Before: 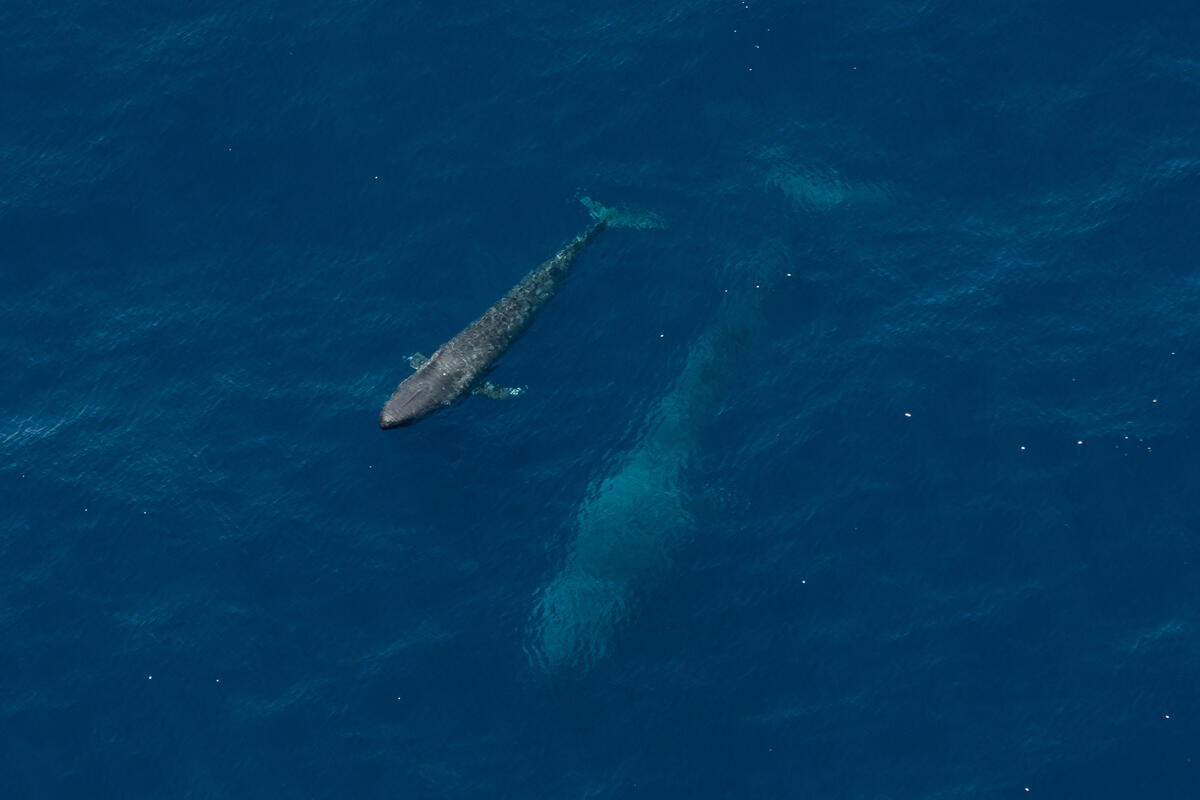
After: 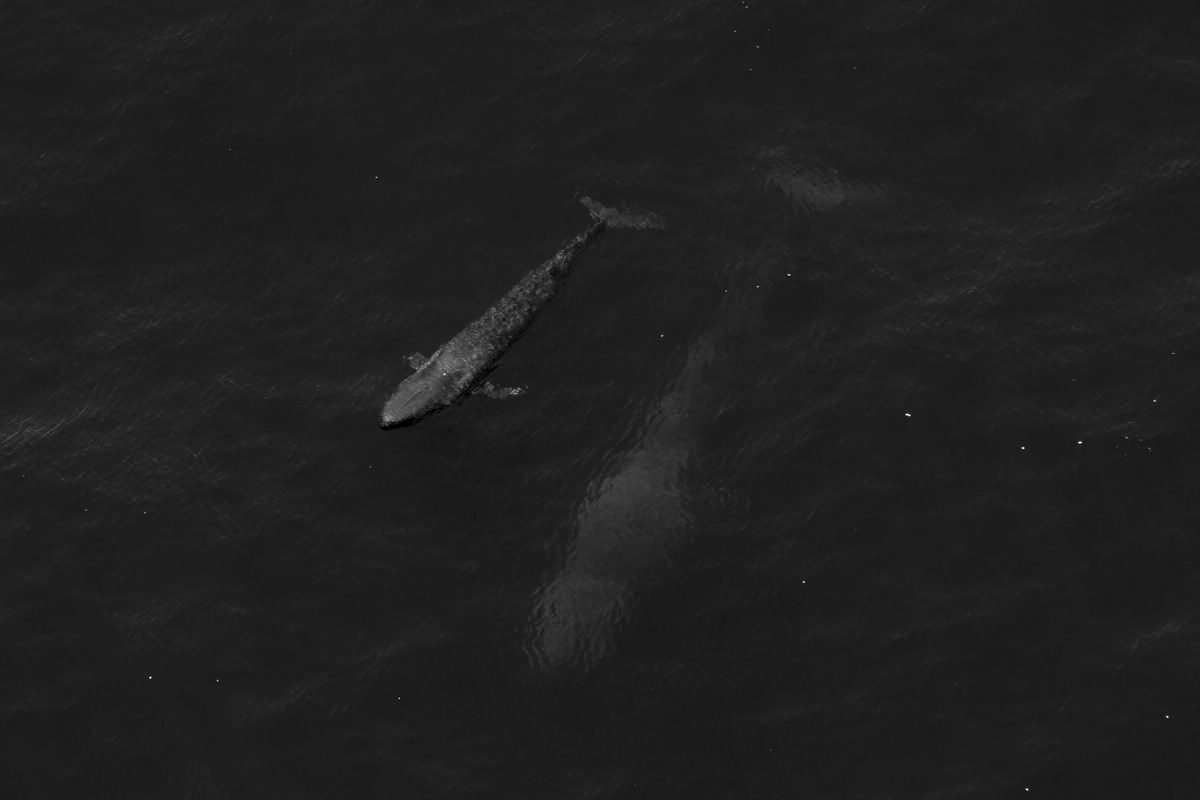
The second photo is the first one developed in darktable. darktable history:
exposure: black level correction 0.009, exposure -0.159 EV, compensate highlight preservation false
color zones: curves: ch0 [(0.002, 0.429) (0.121, 0.212) (0.198, 0.113) (0.276, 0.344) (0.331, 0.541) (0.41, 0.56) (0.482, 0.289) (0.619, 0.227) (0.721, 0.18) (0.821, 0.435) (0.928, 0.555) (1, 0.587)]; ch1 [(0, 0) (0.143, 0) (0.286, 0) (0.429, 0) (0.571, 0) (0.714, 0) (0.857, 0)]
tone equalizer: -8 EV -0.001 EV, -7 EV 0.001 EV, -6 EV -0.004 EV, -5 EV -0.015 EV, -4 EV -0.063 EV, -3 EV -0.219 EV, -2 EV -0.28 EV, -1 EV 0.096 EV, +0 EV 0.308 EV, edges refinement/feathering 500, mask exposure compensation -1.57 EV, preserve details no
